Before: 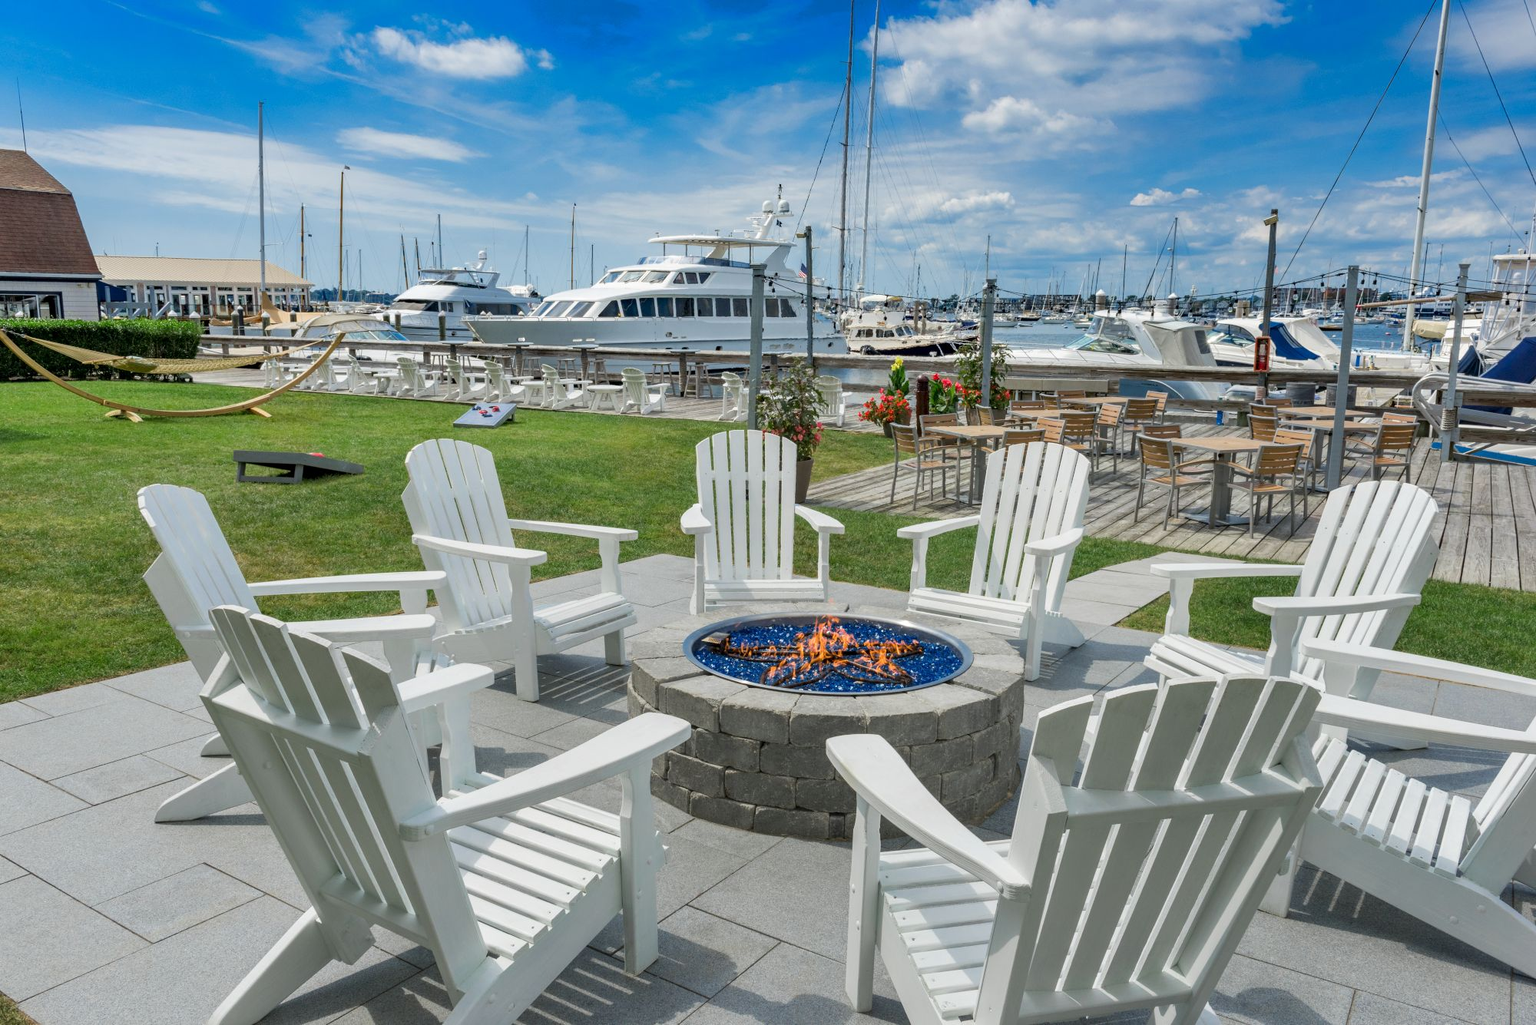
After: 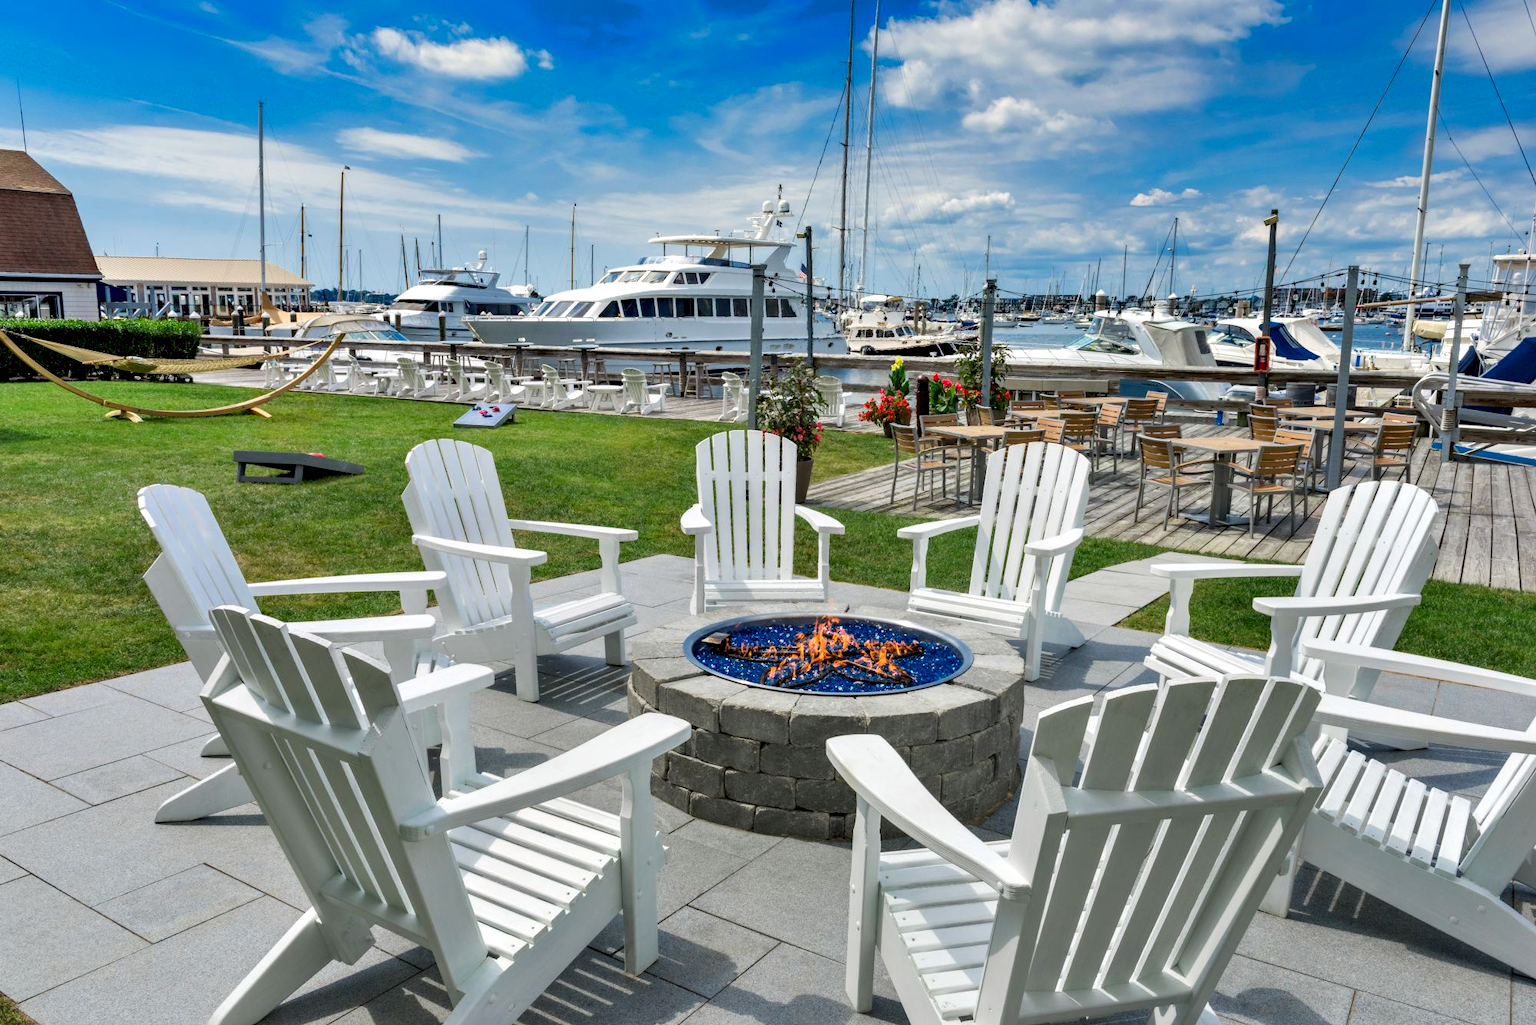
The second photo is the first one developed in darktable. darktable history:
contrast equalizer: y [[0.528, 0.548, 0.563, 0.562, 0.546, 0.526], [0.55 ×6], [0 ×6], [0 ×6], [0 ×6]]
